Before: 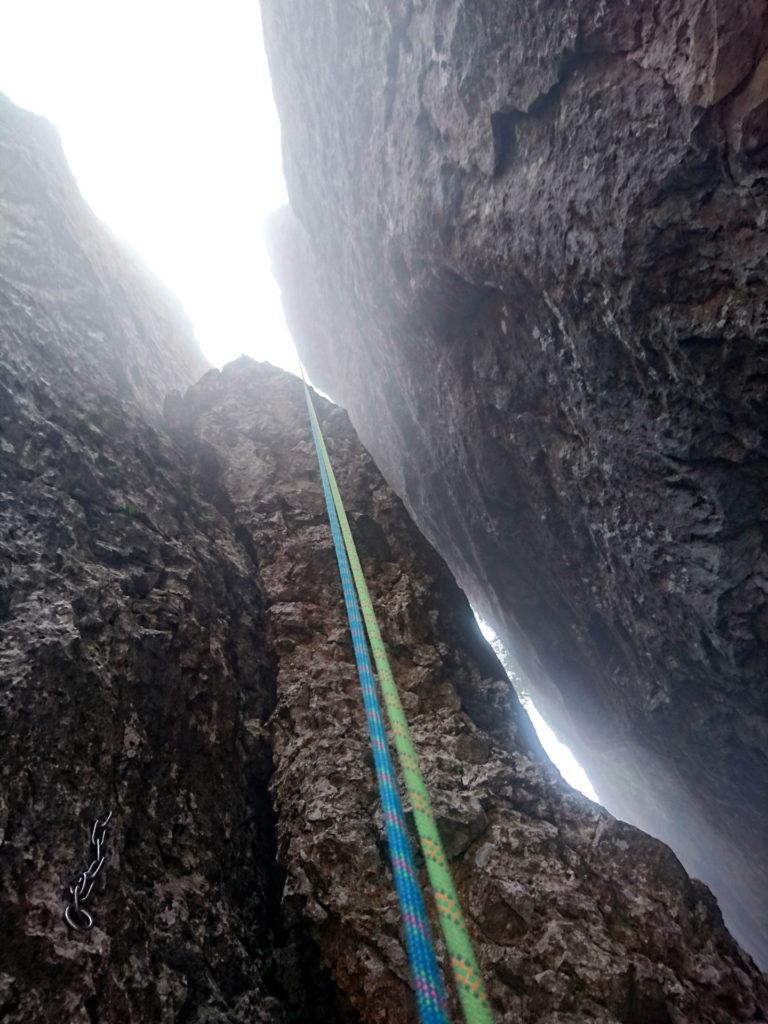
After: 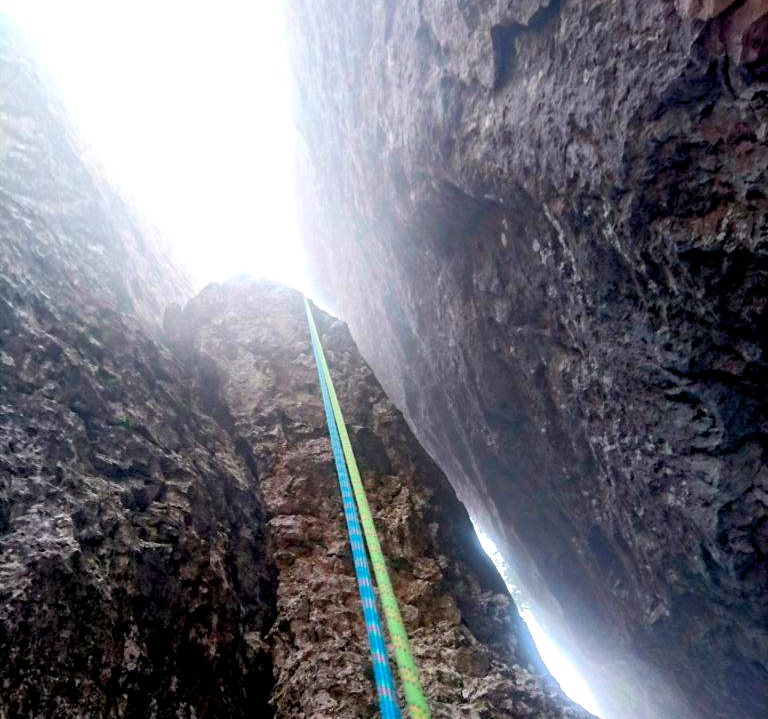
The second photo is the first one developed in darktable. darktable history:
exposure: exposure 0.67 EV, compensate exposure bias true, compensate highlight preservation false
color balance rgb: global offset › luminance -1.438%, perceptual saturation grading › global saturation 25.169%, global vibrance 14.542%
crop and rotate: top 8.523%, bottom 21.248%
